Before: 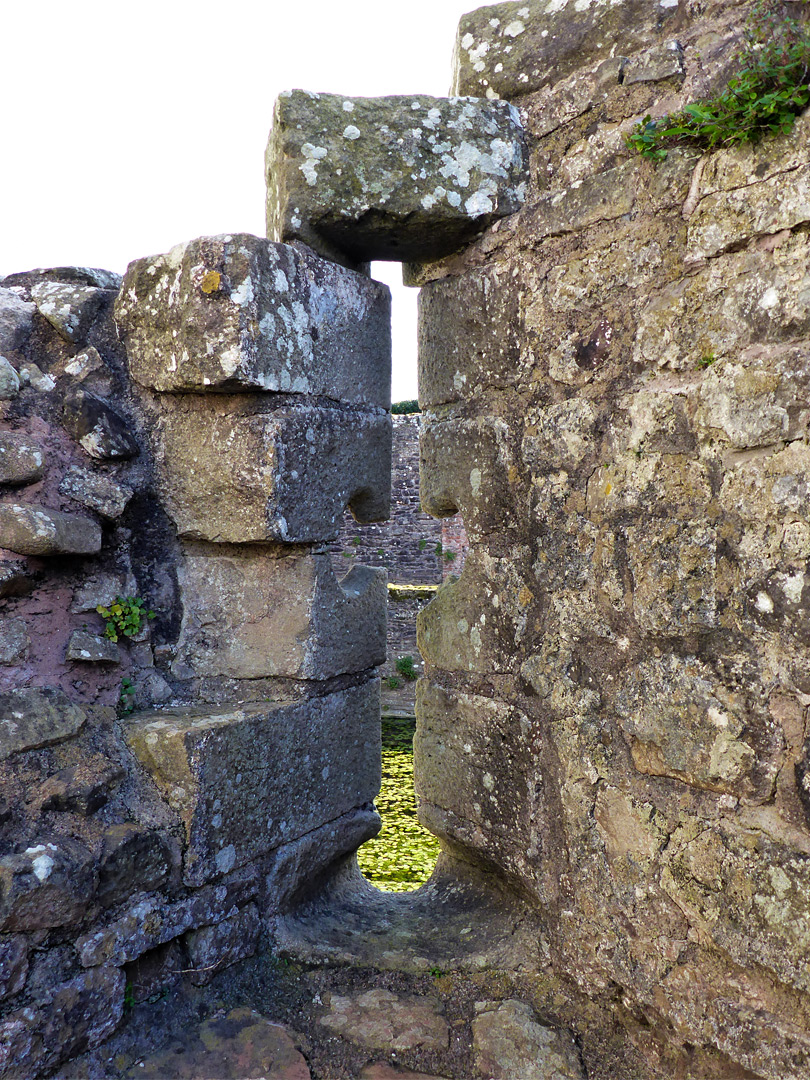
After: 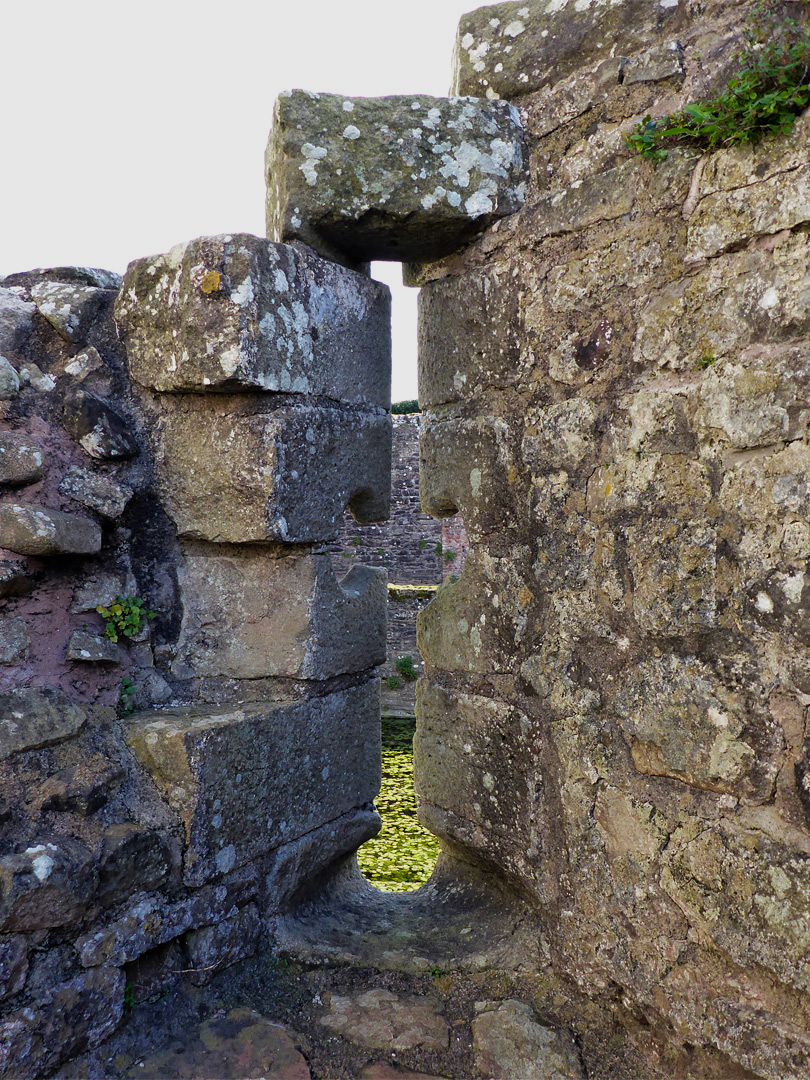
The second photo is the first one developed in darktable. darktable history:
exposure: exposure -0.328 EV, compensate exposure bias true, compensate highlight preservation false
